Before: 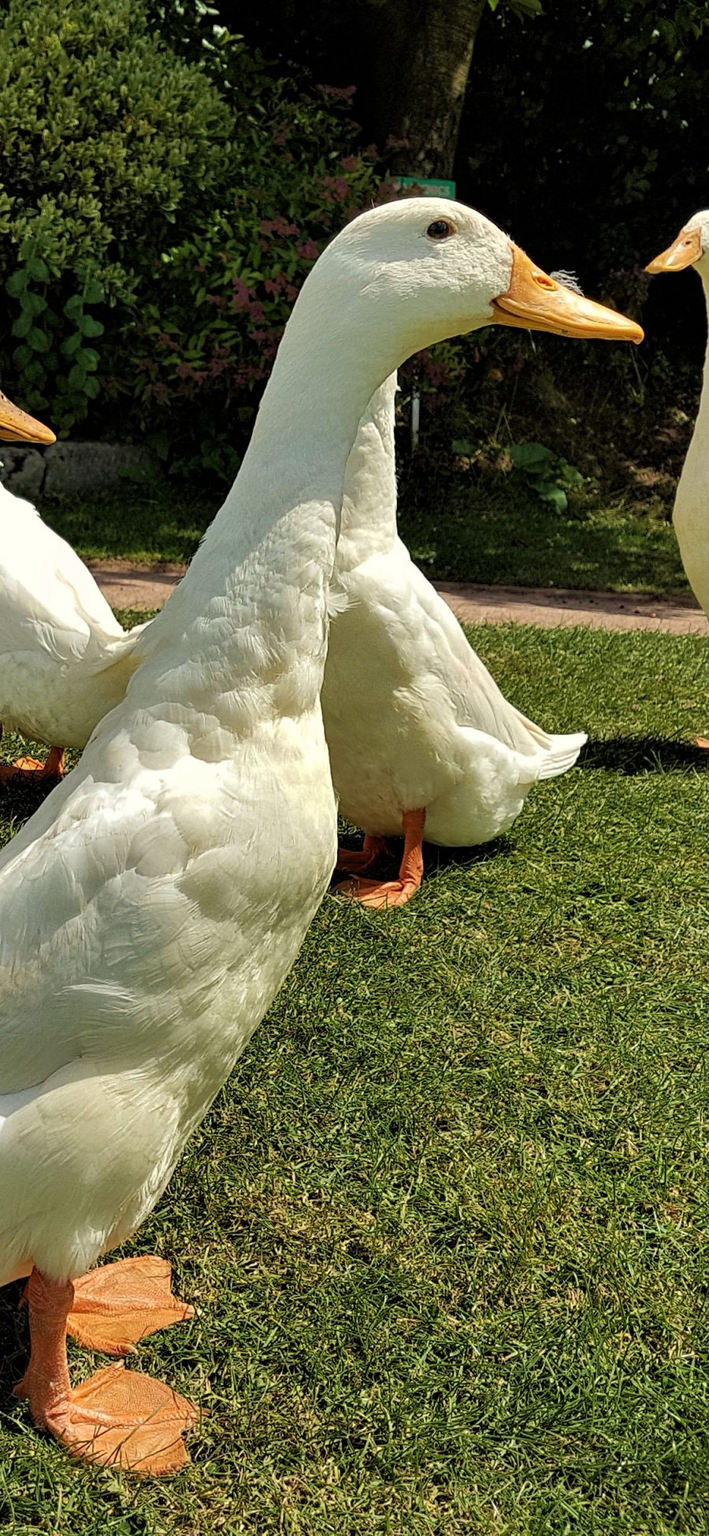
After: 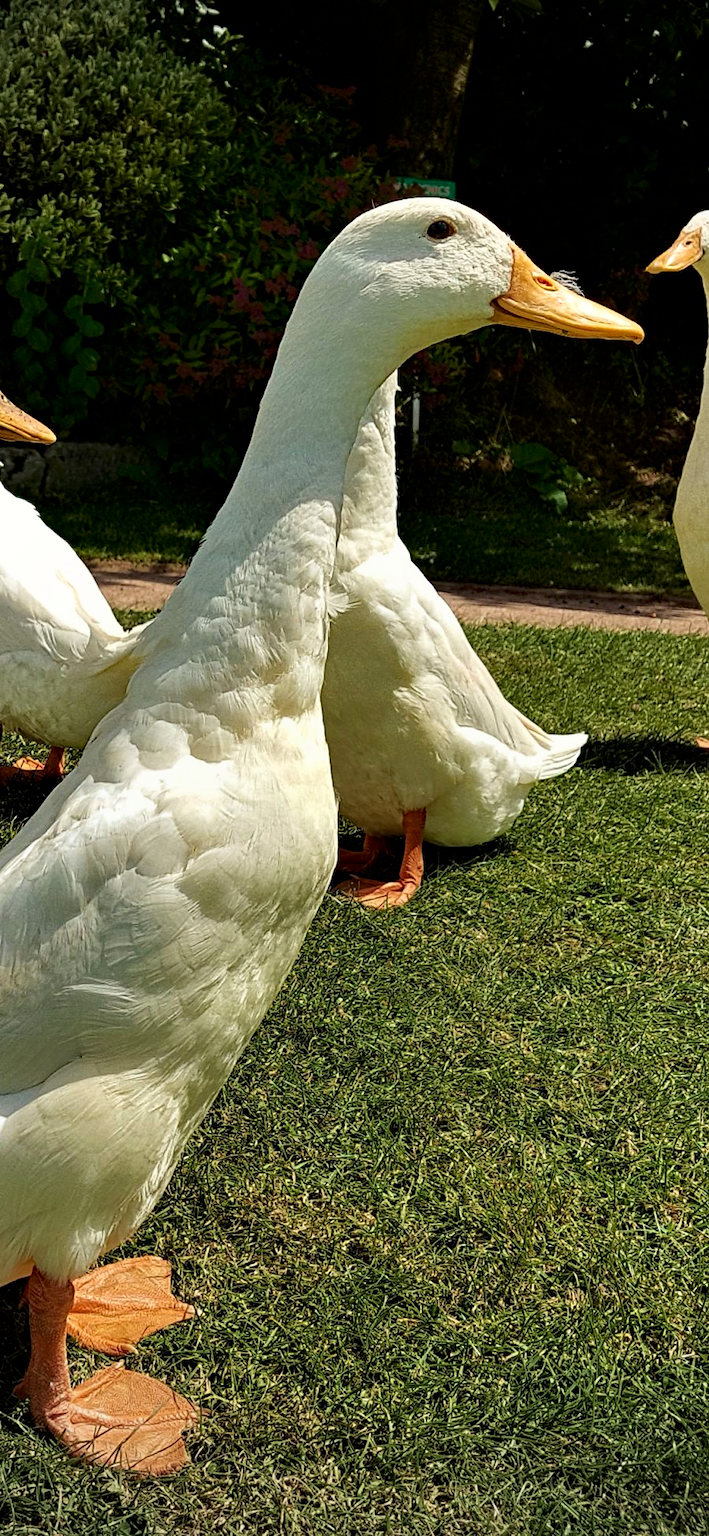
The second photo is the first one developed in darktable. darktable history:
vignetting: on, module defaults
haze removal: strength 0.3, distance 0.245, compatibility mode true, adaptive false
shadows and highlights: shadows -63.94, white point adjustment -5.24, highlights 62.02
